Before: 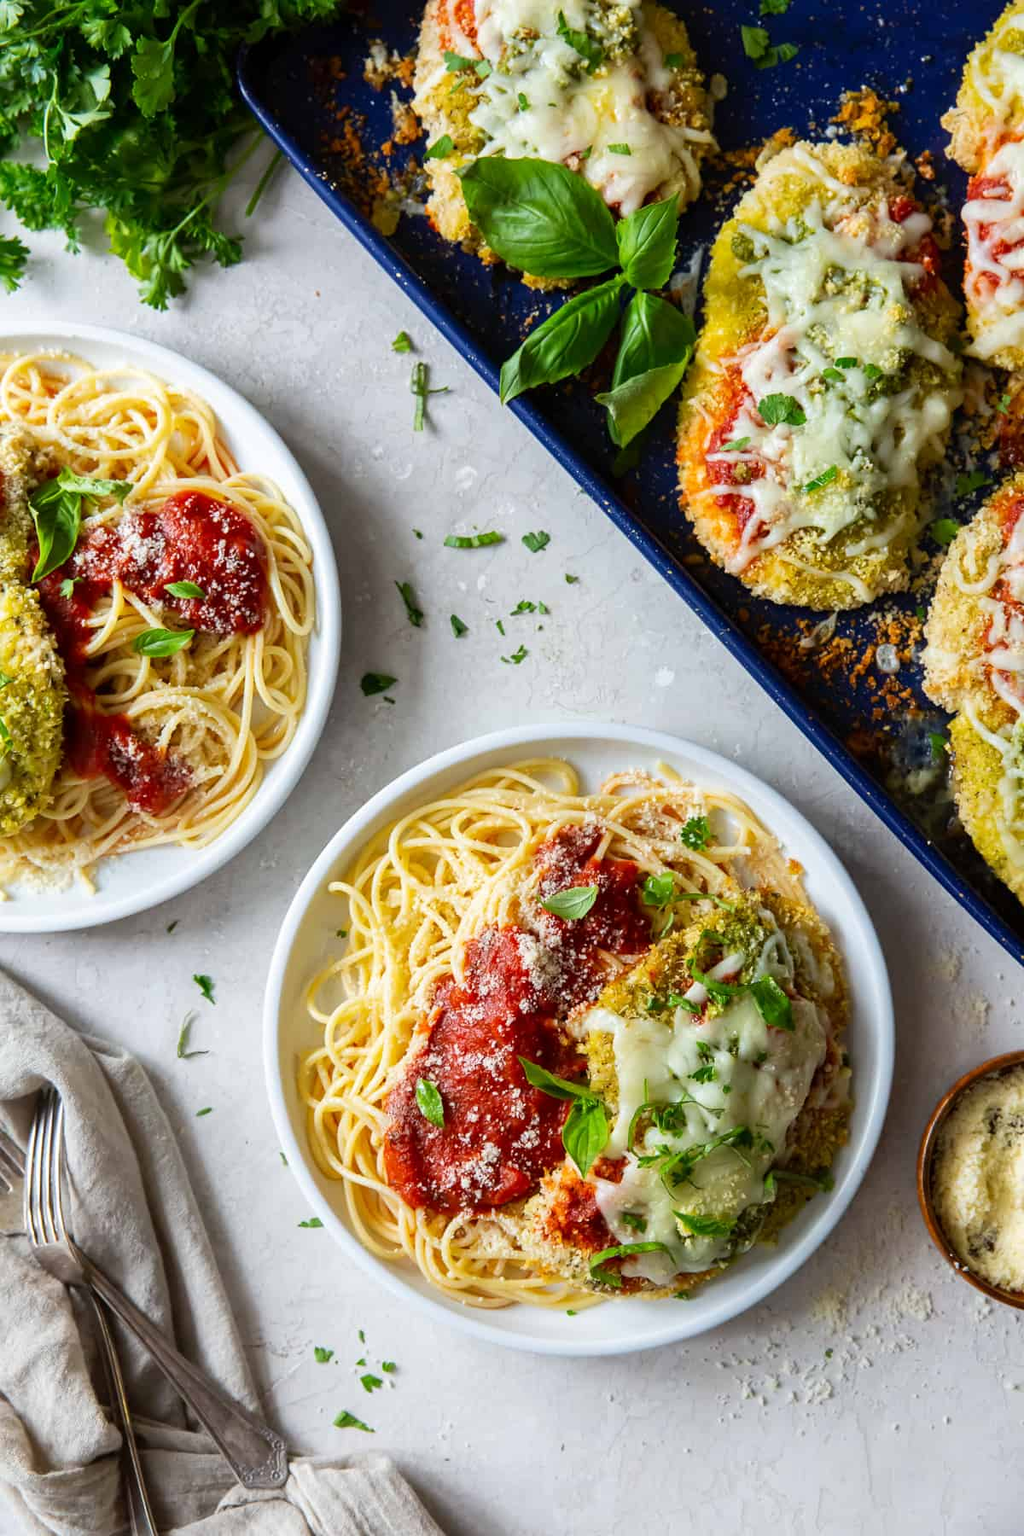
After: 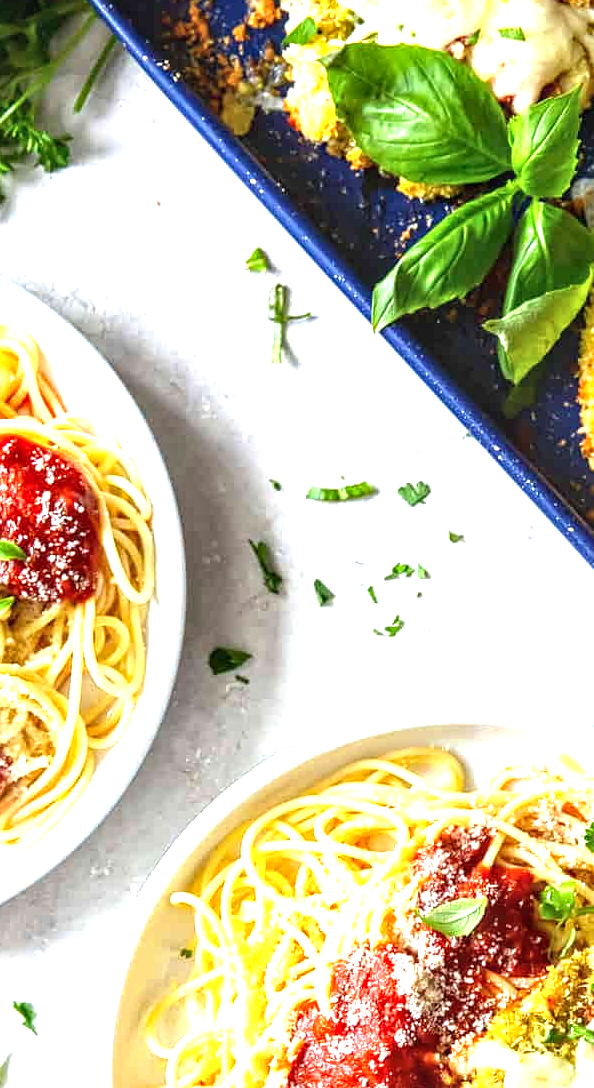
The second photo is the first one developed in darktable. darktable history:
local contrast: detail 130%
crop: left 17.851%, top 7.886%, right 32.643%, bottom 31.669%
sharpen: amount 0.206
exposure: black level correction 0, exposure 1.297 EV, compensate highlight preservation false
